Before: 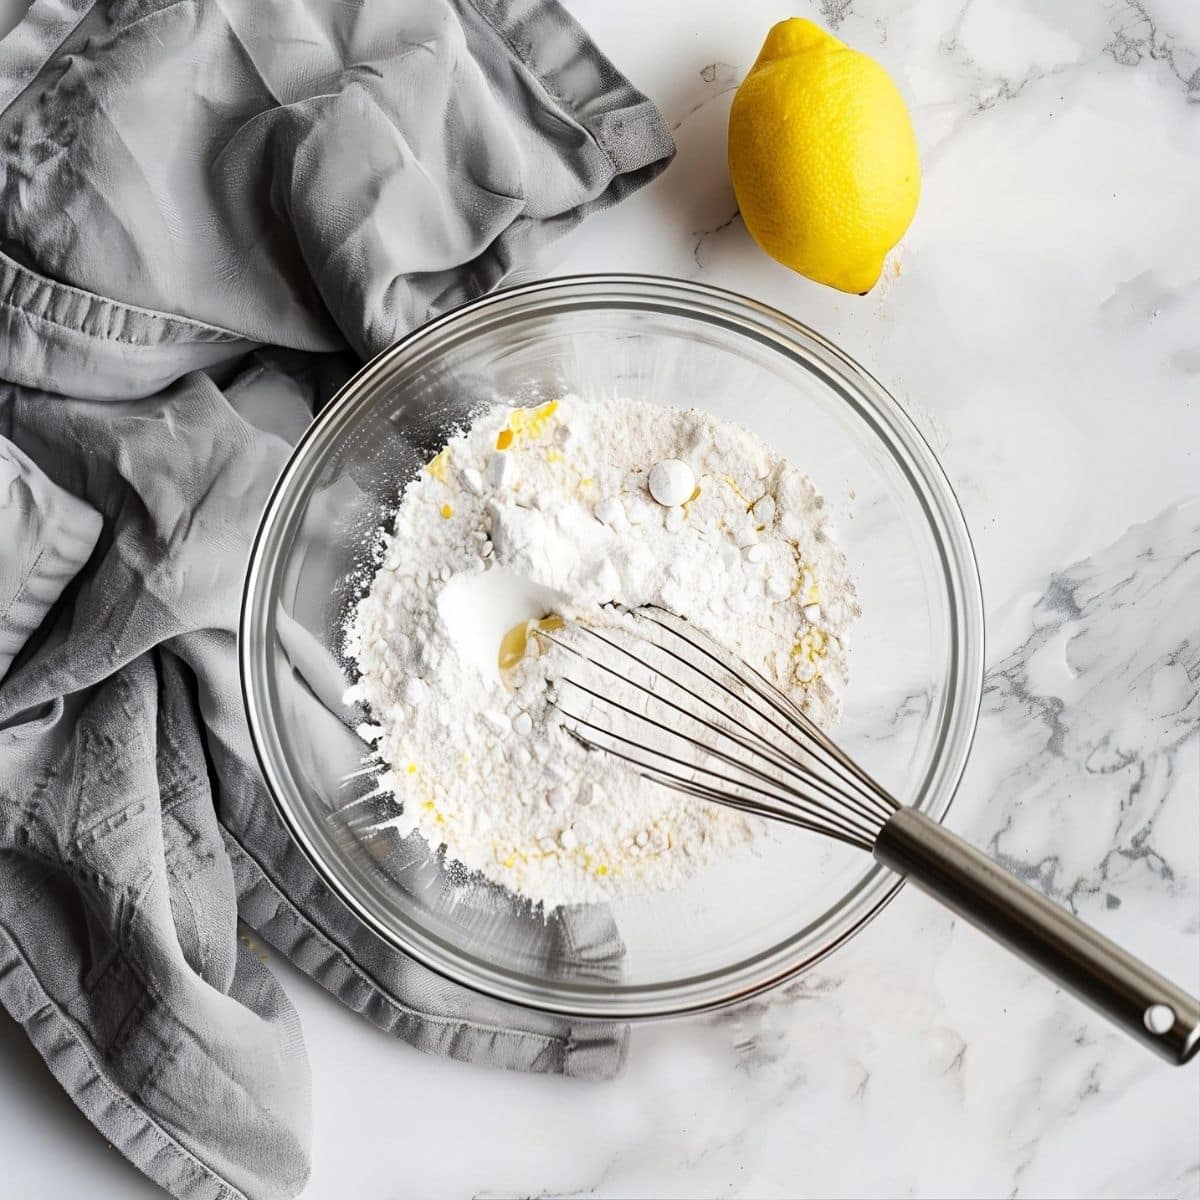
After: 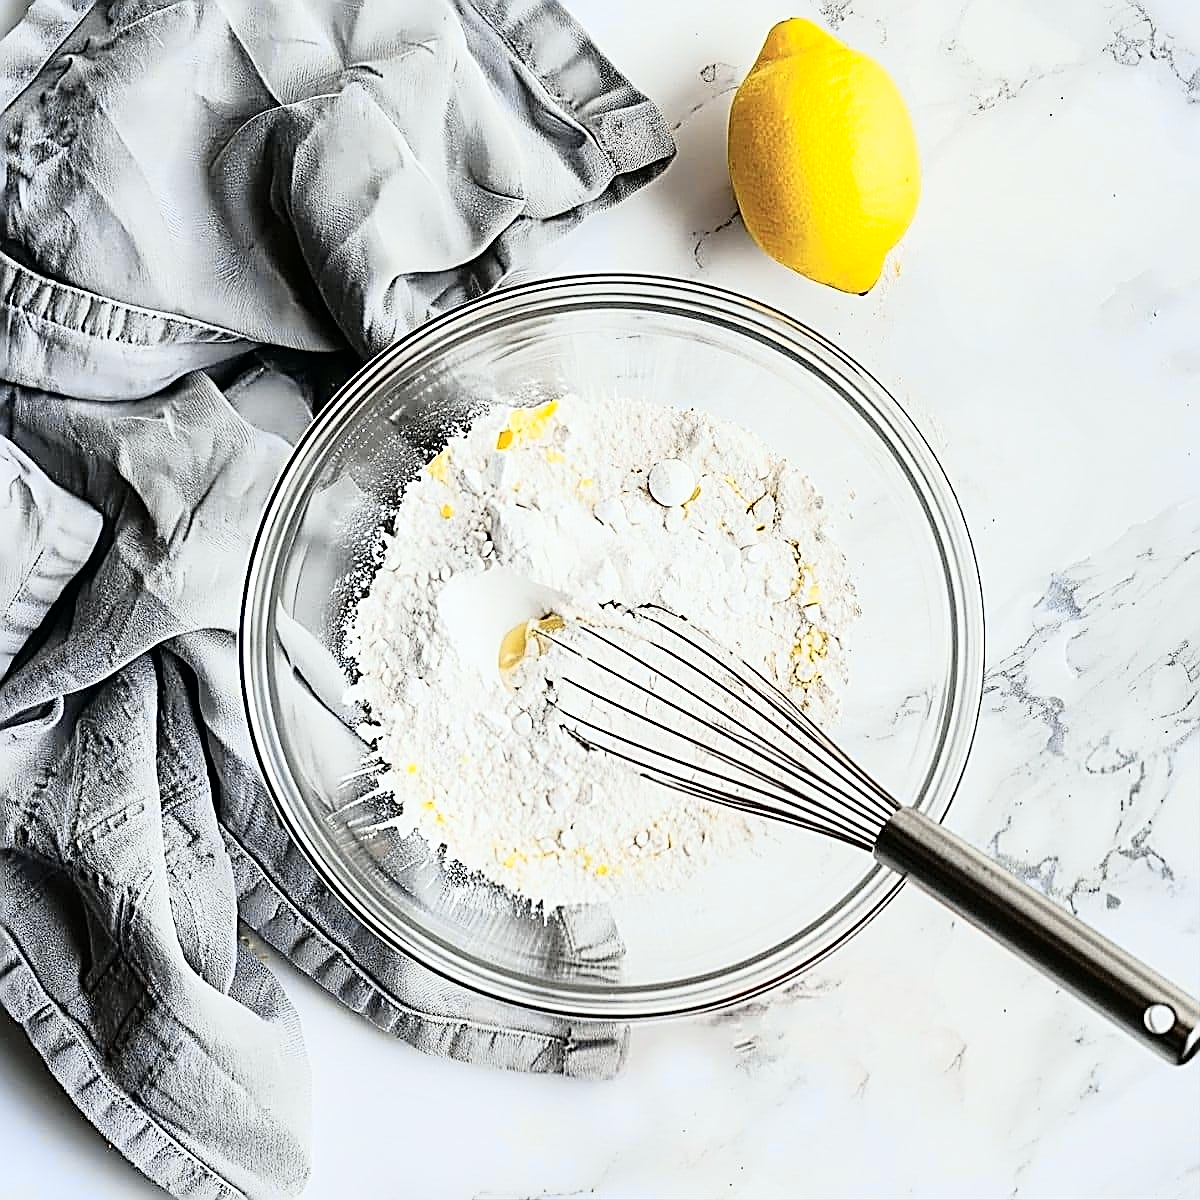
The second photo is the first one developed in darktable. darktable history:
shadows and highlights: radius 334.93, shadows 63.48, highlights 6.06, compress 87.7%, highlights color adjustment 39.73%, soften with gaussian
contrast brightness saturation: contrast 0.2, brightness 0.16, saturation 0.22
sharpen: amount 2
tone curve: curves: ch0 [(0, 0) (0.088, 0.042) (0.208, 0.176) (0.257, 0.267) (0.406, 0.483) (0.489, 0.556) (0.667, 0.73) (0.793, 0.851) (0.994, 0.974)]; ch1 [(0, 0) (0.161, 0.092) (0.35, 0.33) (0.392, 0.392) (0.457, 0.467) (0.505, 0.497) (0.537, 0.518) (0.553, 0.53) (0.58, 0.567) (0.739, 0.697) (1, 1)]; ch2 [(0, 0) (0.346, 0.362) (0.448, 0.419) (0.502, 0.499) (0.533, 0.517) (0.556, 0.533) (0.629, 0.619) (0.717, 0.678) (1, 1)], color space Lab, independent channels, preserve colors none
local contrast: mode bilateral grid, contrast 20, coarseness 50, detail 120%, midtone range 0.2
